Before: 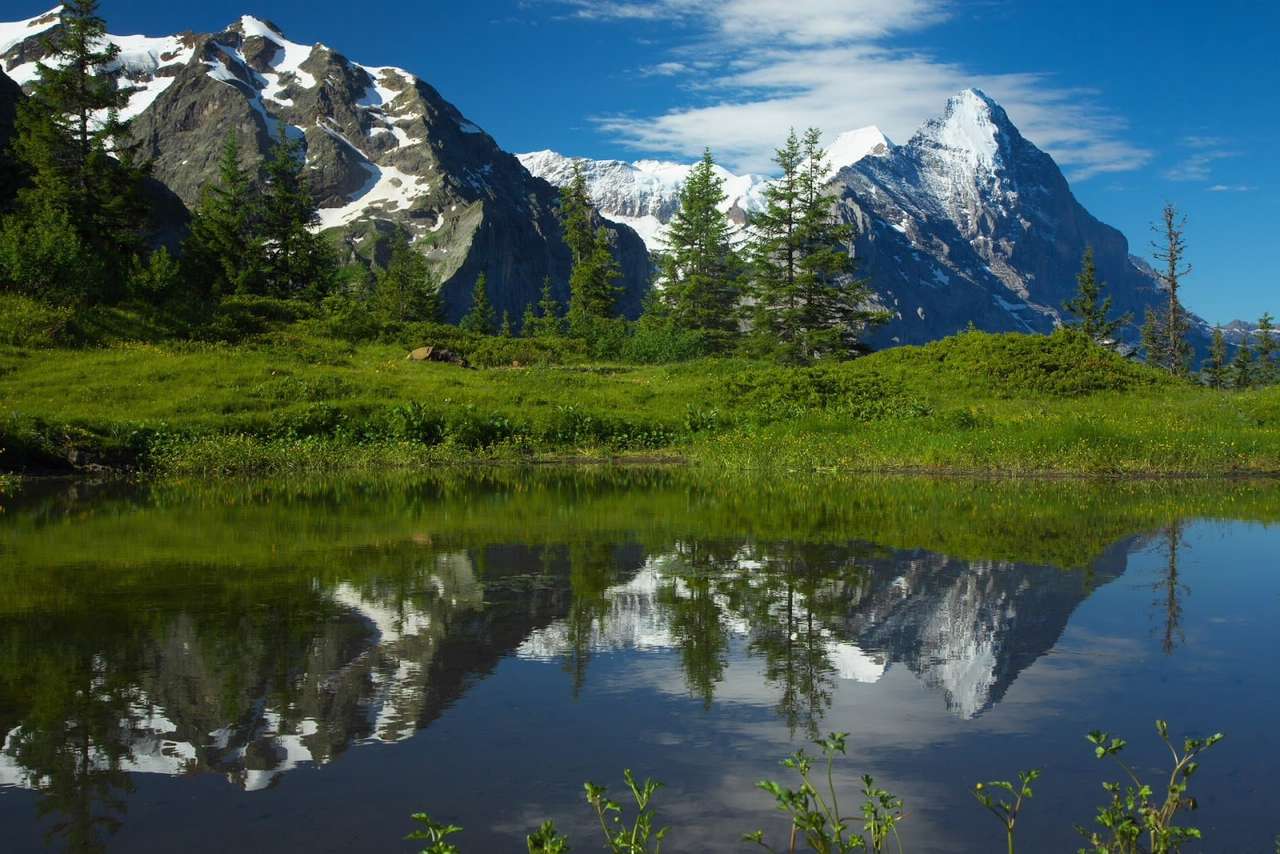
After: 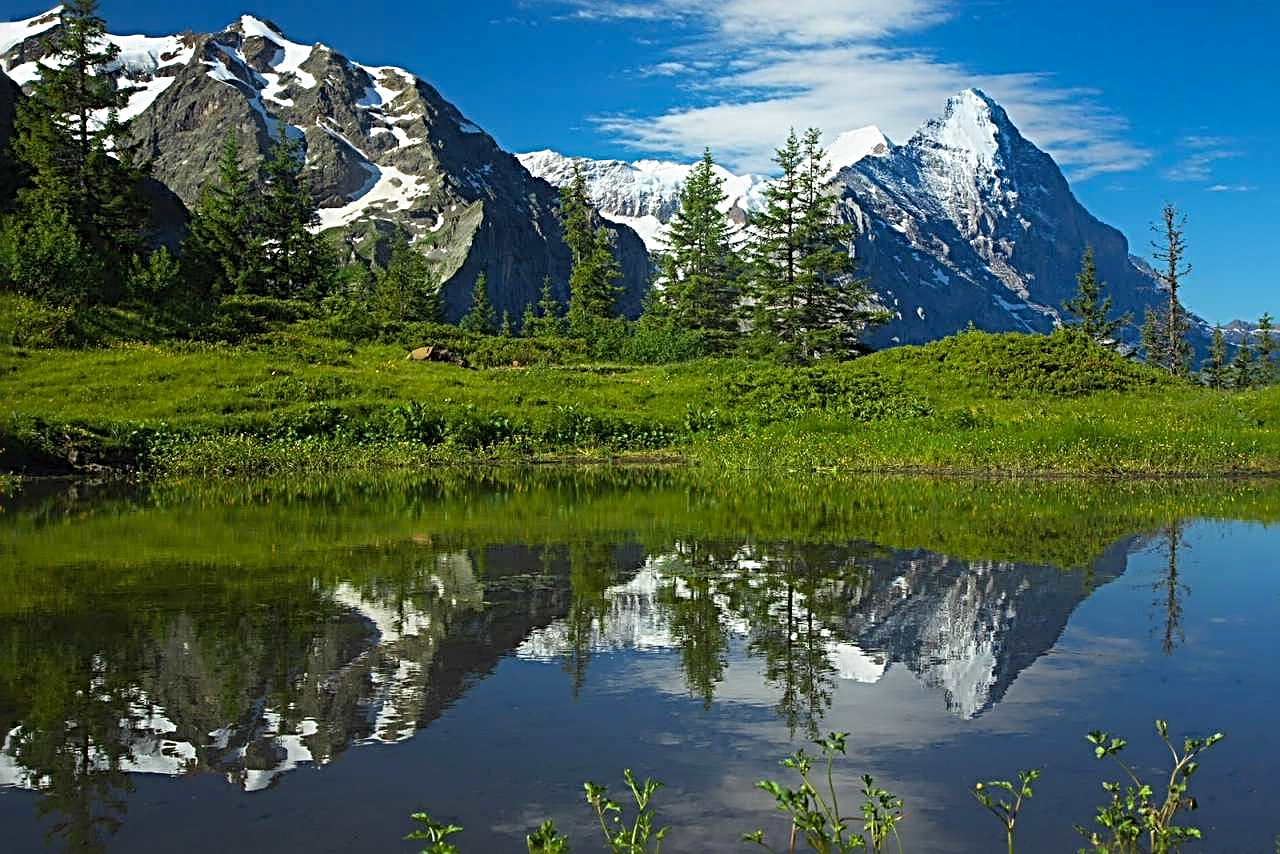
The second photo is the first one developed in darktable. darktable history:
rotate and perspective: automatic cropping off
sharpen: radius 3.69, amount 0.928
contrast brightness saturation: contrast 0.03, brightness 0.06, saturation 0.13
